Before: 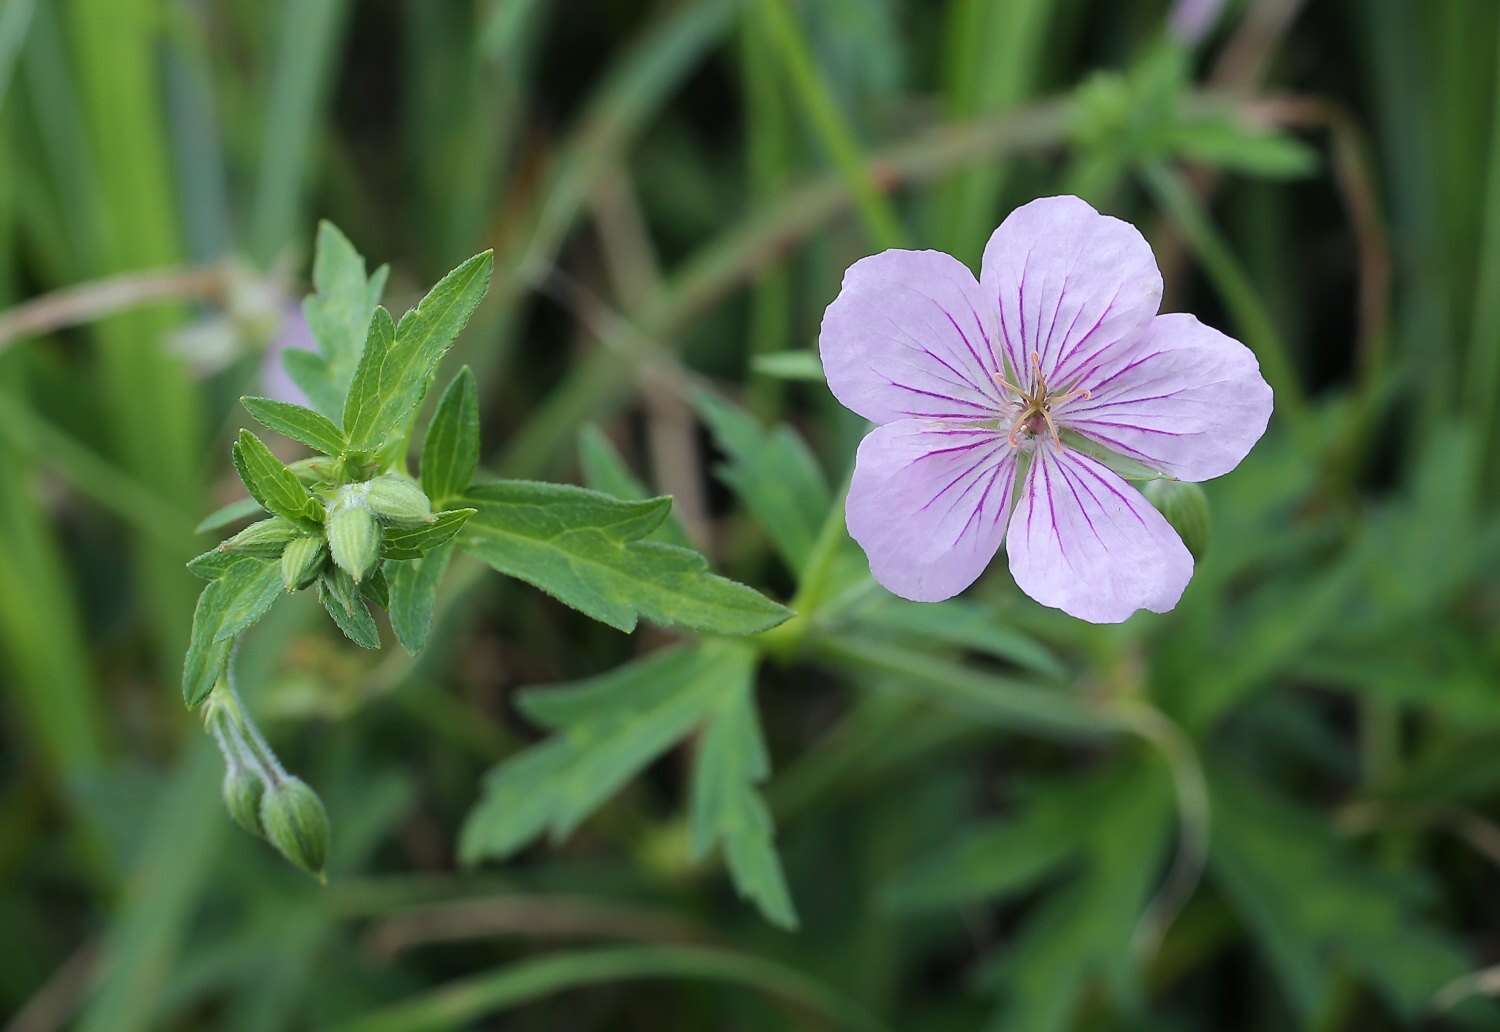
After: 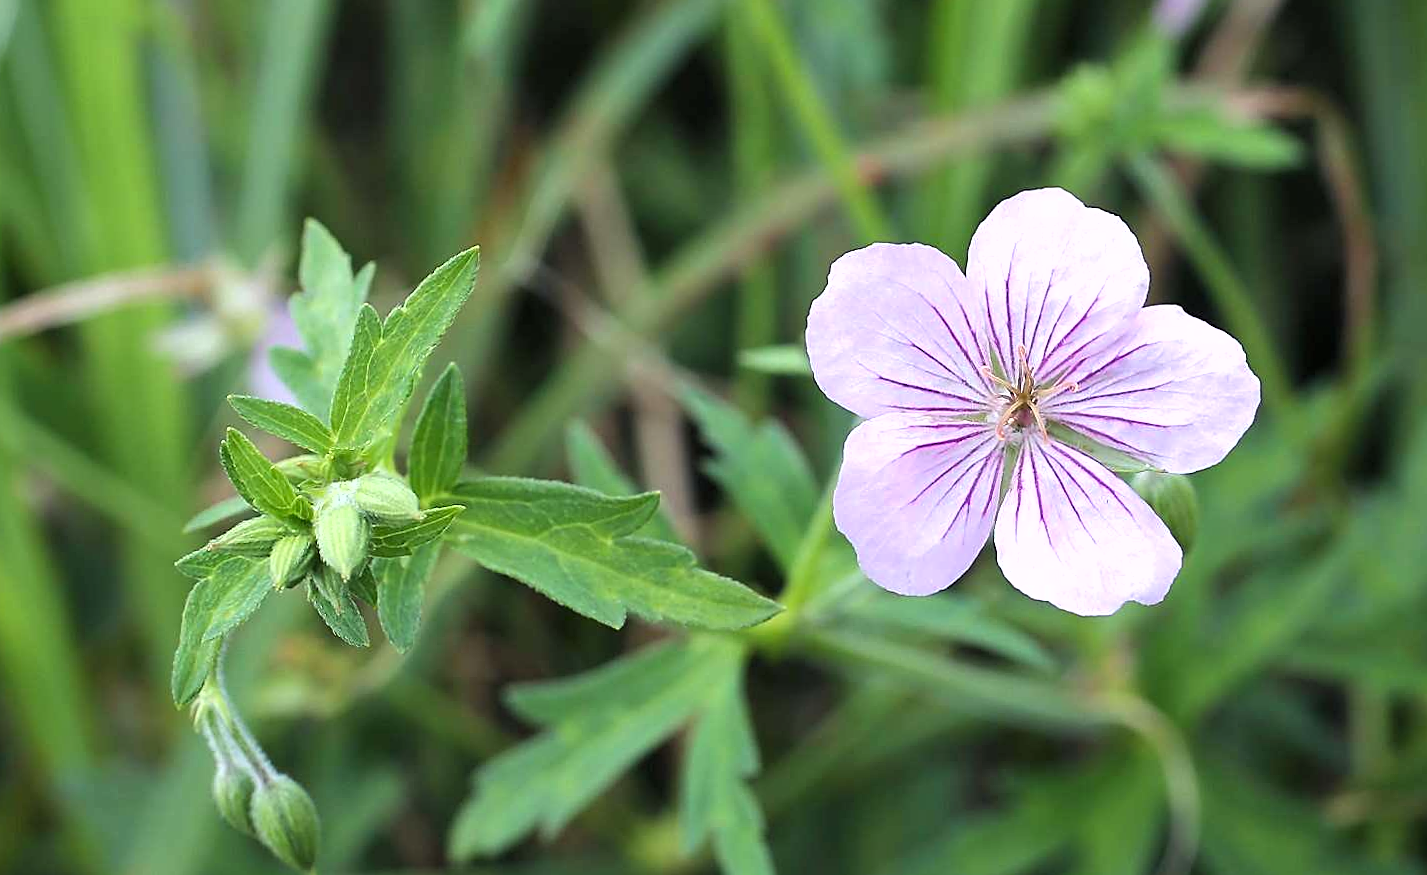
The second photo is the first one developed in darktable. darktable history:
crop and rotate: angle 0.429°, left 0.282%, right 3.533%, bottom 14.287%
shadows and highlights: shadows 35.32, highlights -35.16, soften with gaussian
exposure: black level correction 0, exposure 0.498 EV, compensate highlight preservation false
levels: levels [0.016, 0.484, 0.953]
sharpen: amount 0.494
